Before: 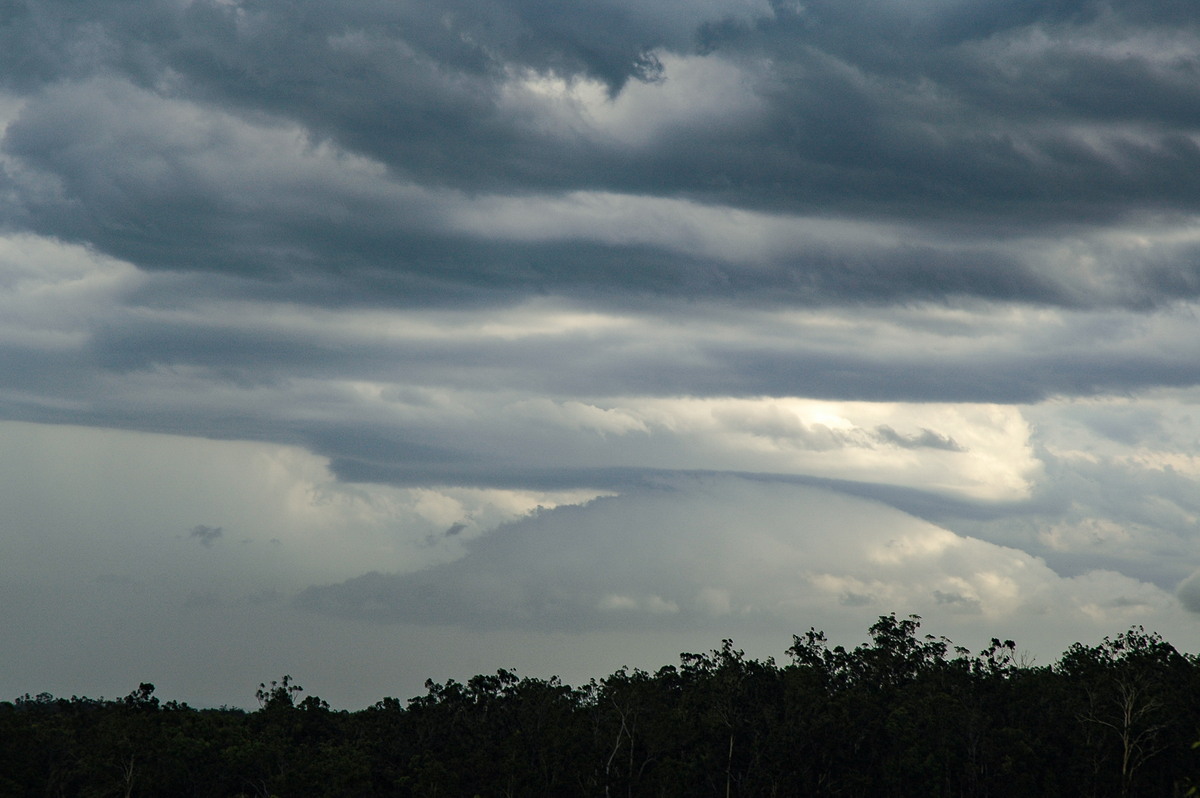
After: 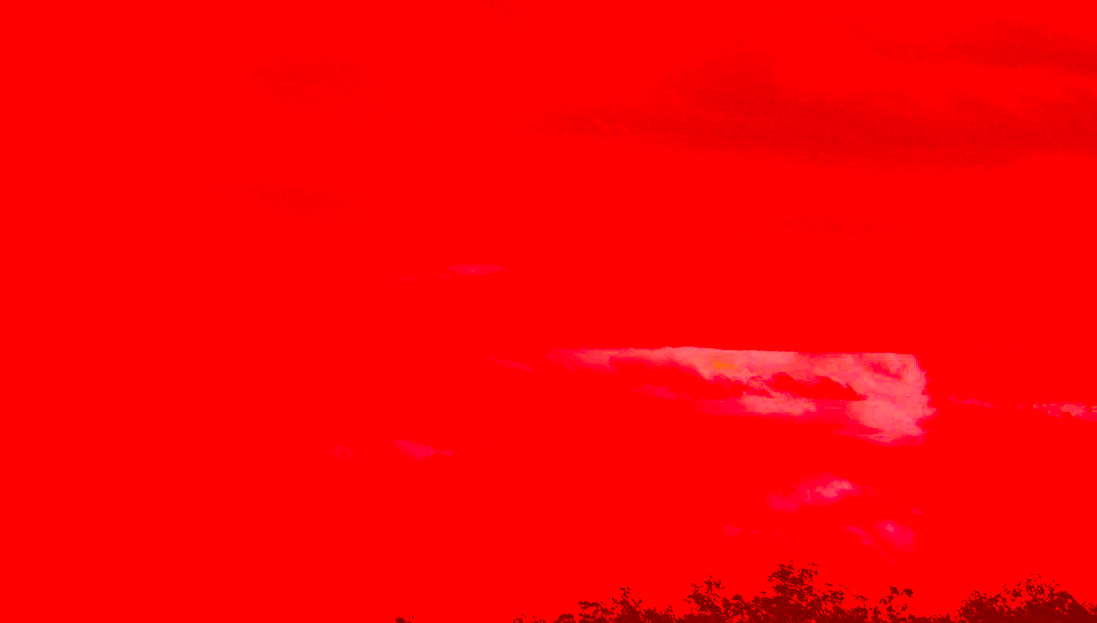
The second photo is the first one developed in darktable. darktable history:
color calibration: gray › normalize channels true, illuminant same as pipeline (D50), adaptation XYZ, x 0.345, y 0.359, temperature 5018.62 K, gamut compression 0.015
color correction: highlights a* -39.22, highlights b* -39.81, shadows a* -39.6, shadows b* -39.31, saturation -2.94
crop: left 8.538%, top 6.589%, bottom 15.264%
